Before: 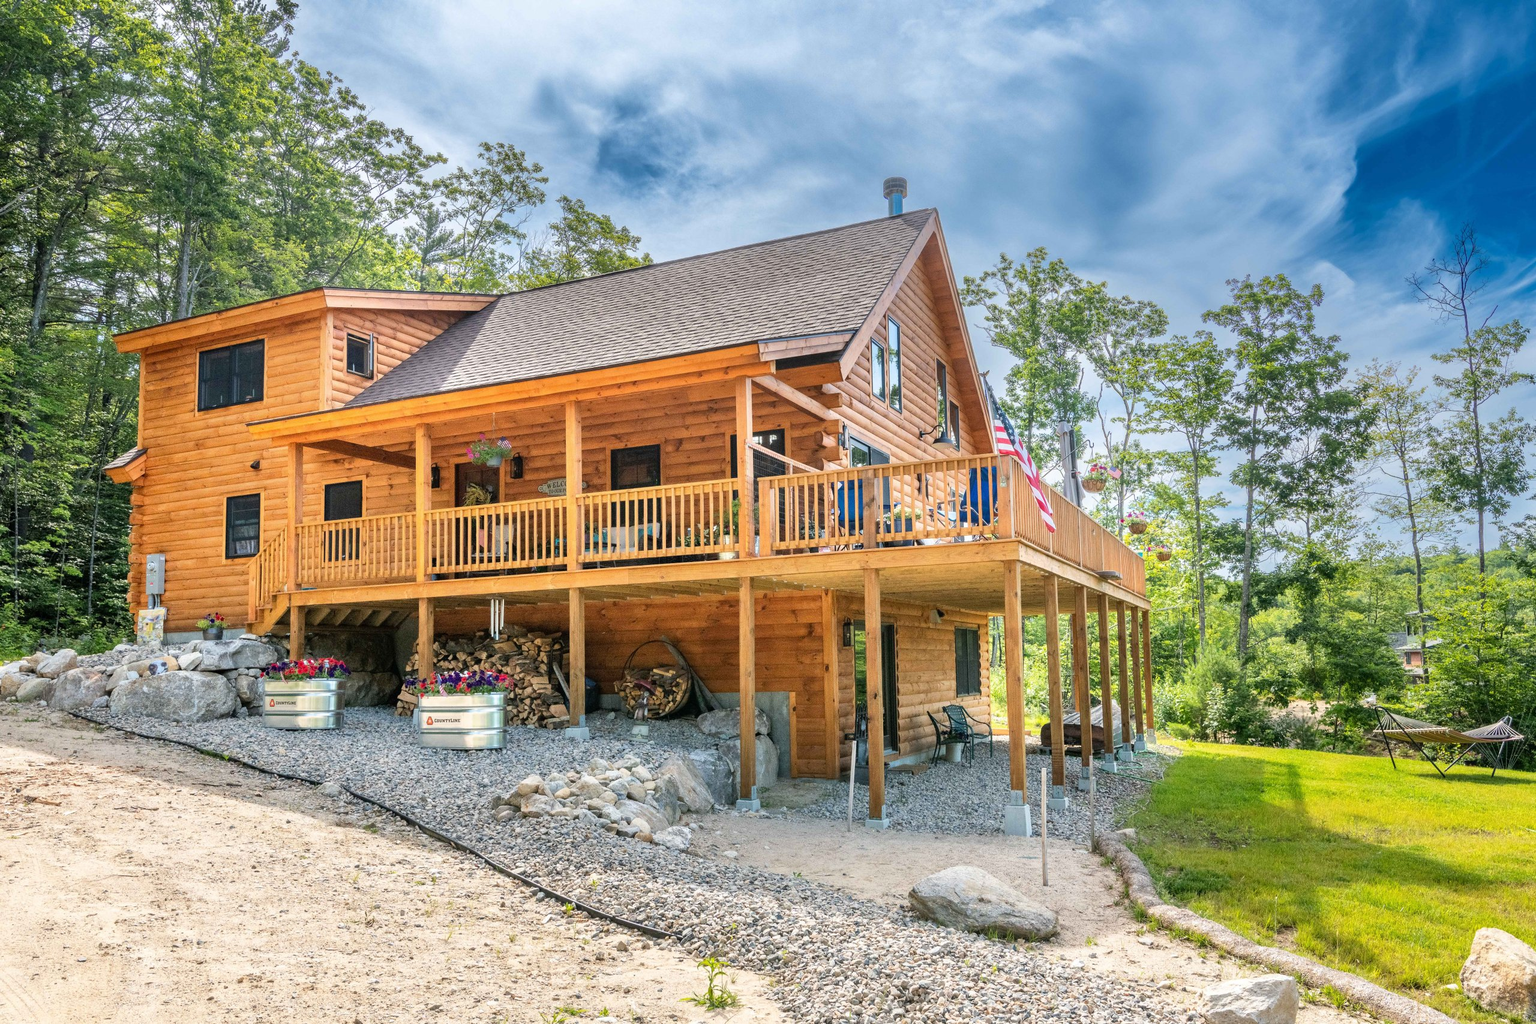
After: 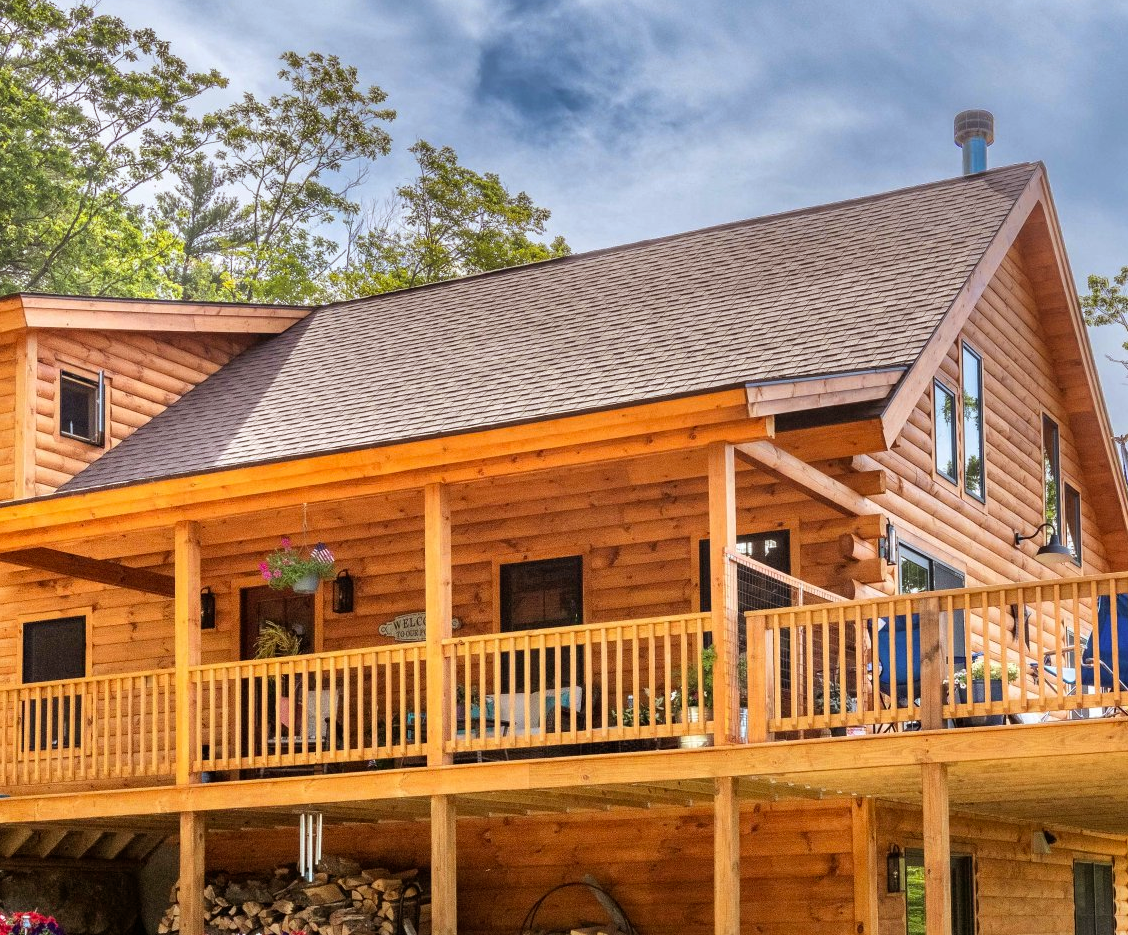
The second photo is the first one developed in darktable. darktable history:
crop: left 20.248%, top 10.86%, right 35.675%, bottom 34.321%
rgb levels: mode RGB, independent channels, levels [[0, 0.5, 1], [0, 0.521, 1], [0, 0.536, 1]]
